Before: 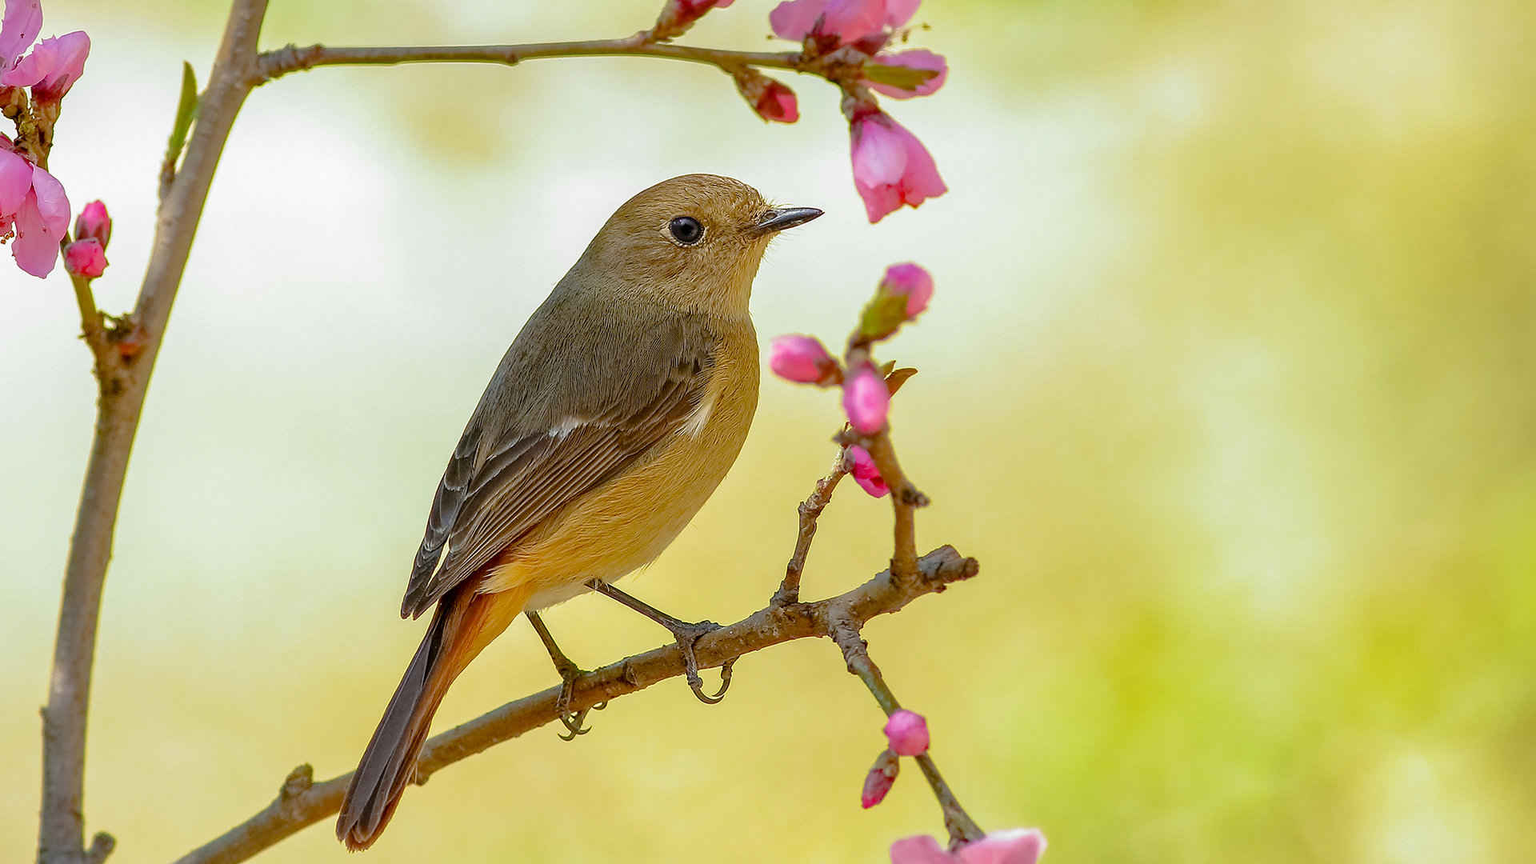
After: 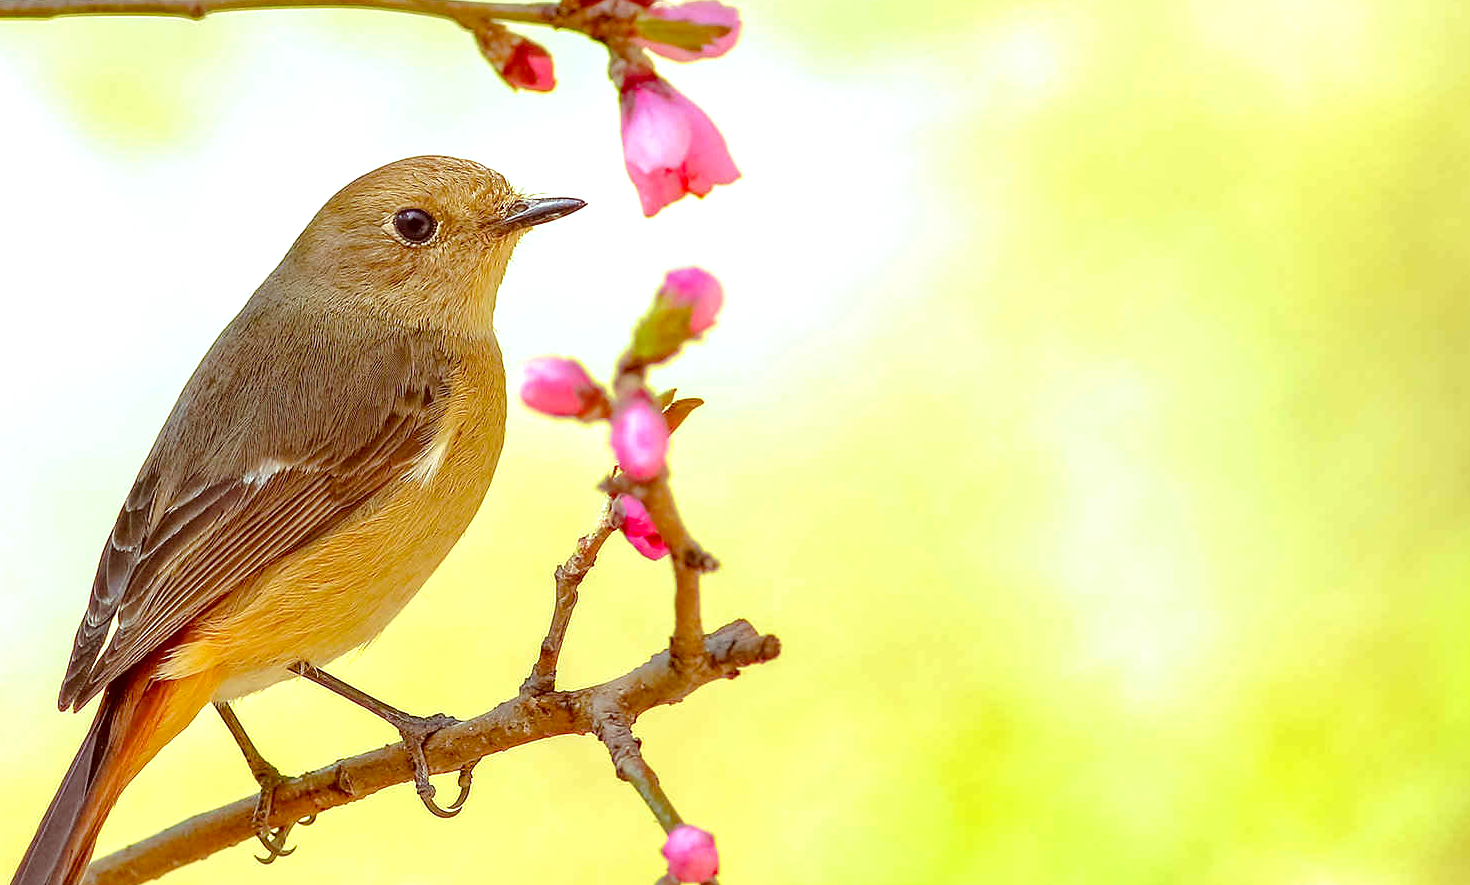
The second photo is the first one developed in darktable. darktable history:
exposure: black level correction 0, exposure 0.7 EV, compensate exposure bias true, compensate highlight preservation false
white balance: emerald 1
color correction: highlights a* -7.23, highlights b* -0.161, shadows a* 20.08, shadows b* 11.73
crop: left 23.095%, top 5.827%, bottom 11.854%
